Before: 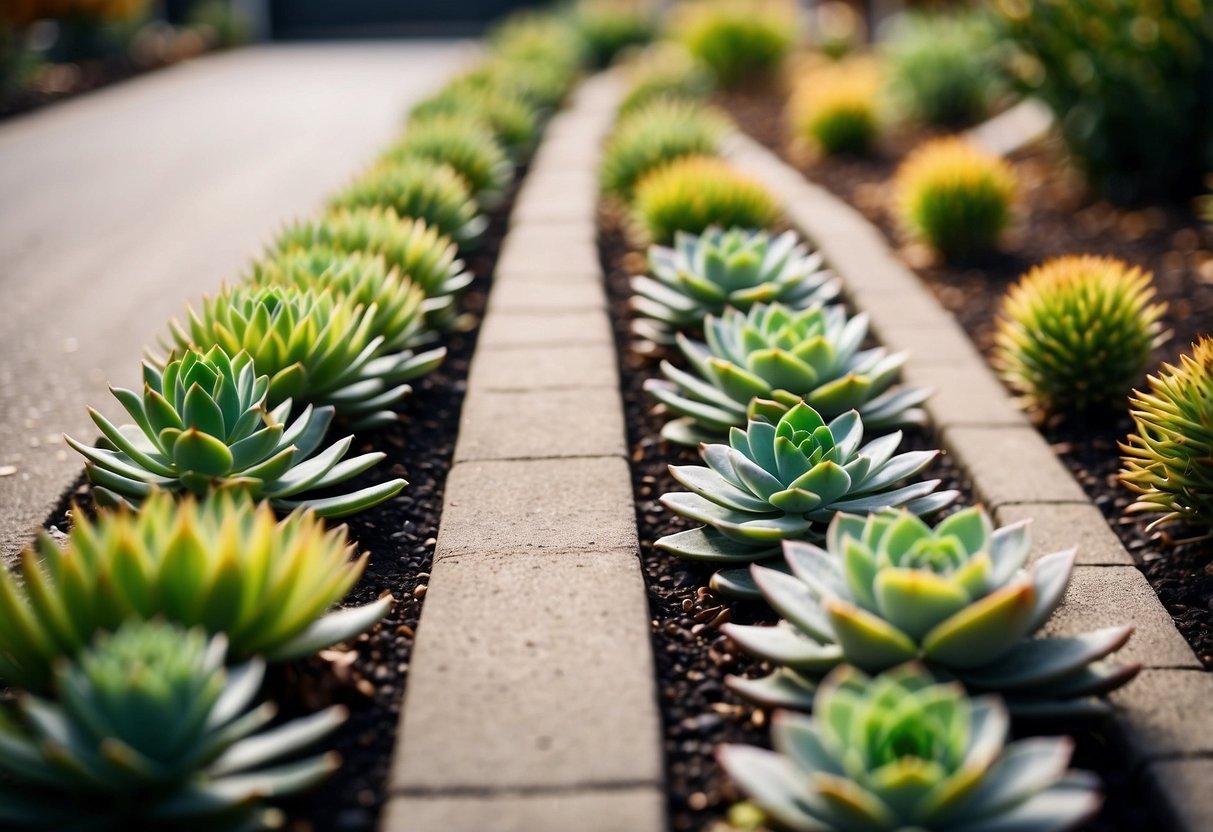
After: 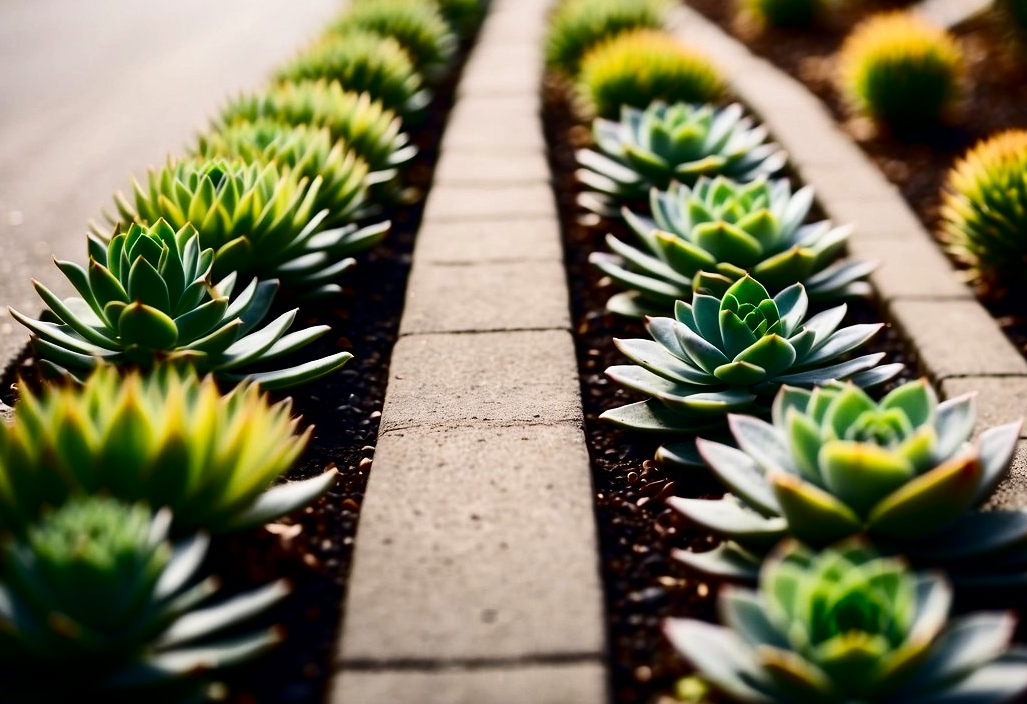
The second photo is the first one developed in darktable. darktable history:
crop and rotate: left 4.583%, top 15.331%, right 10.67%
contrast brightness saturation: contrast 0.244, brightness -0.239, saturation 0.138
